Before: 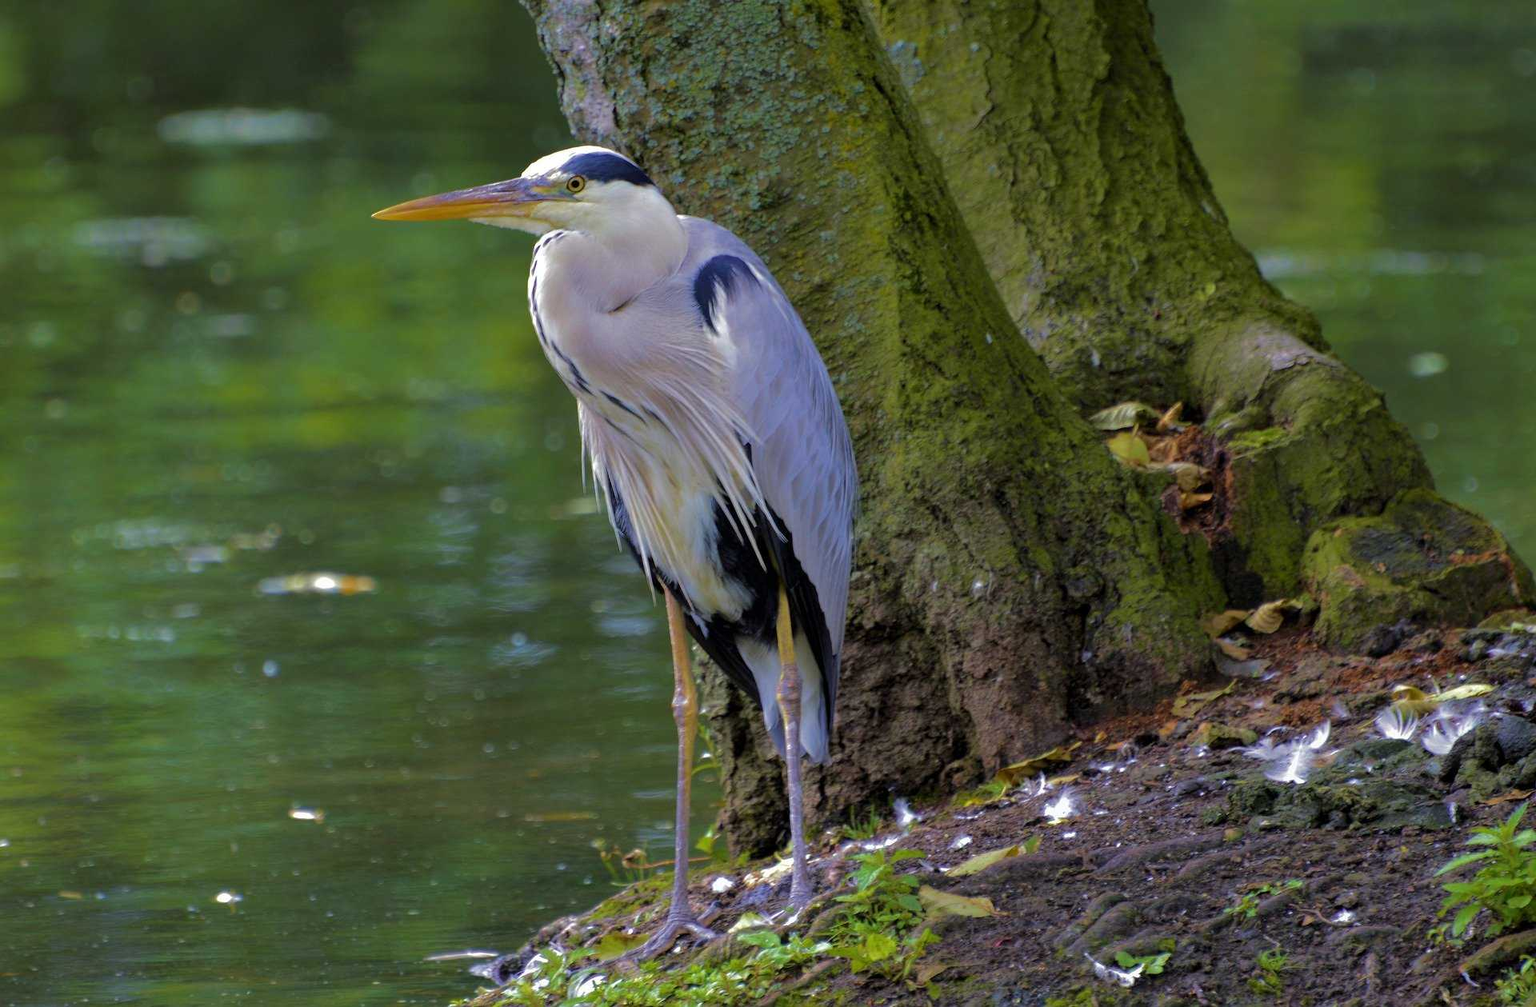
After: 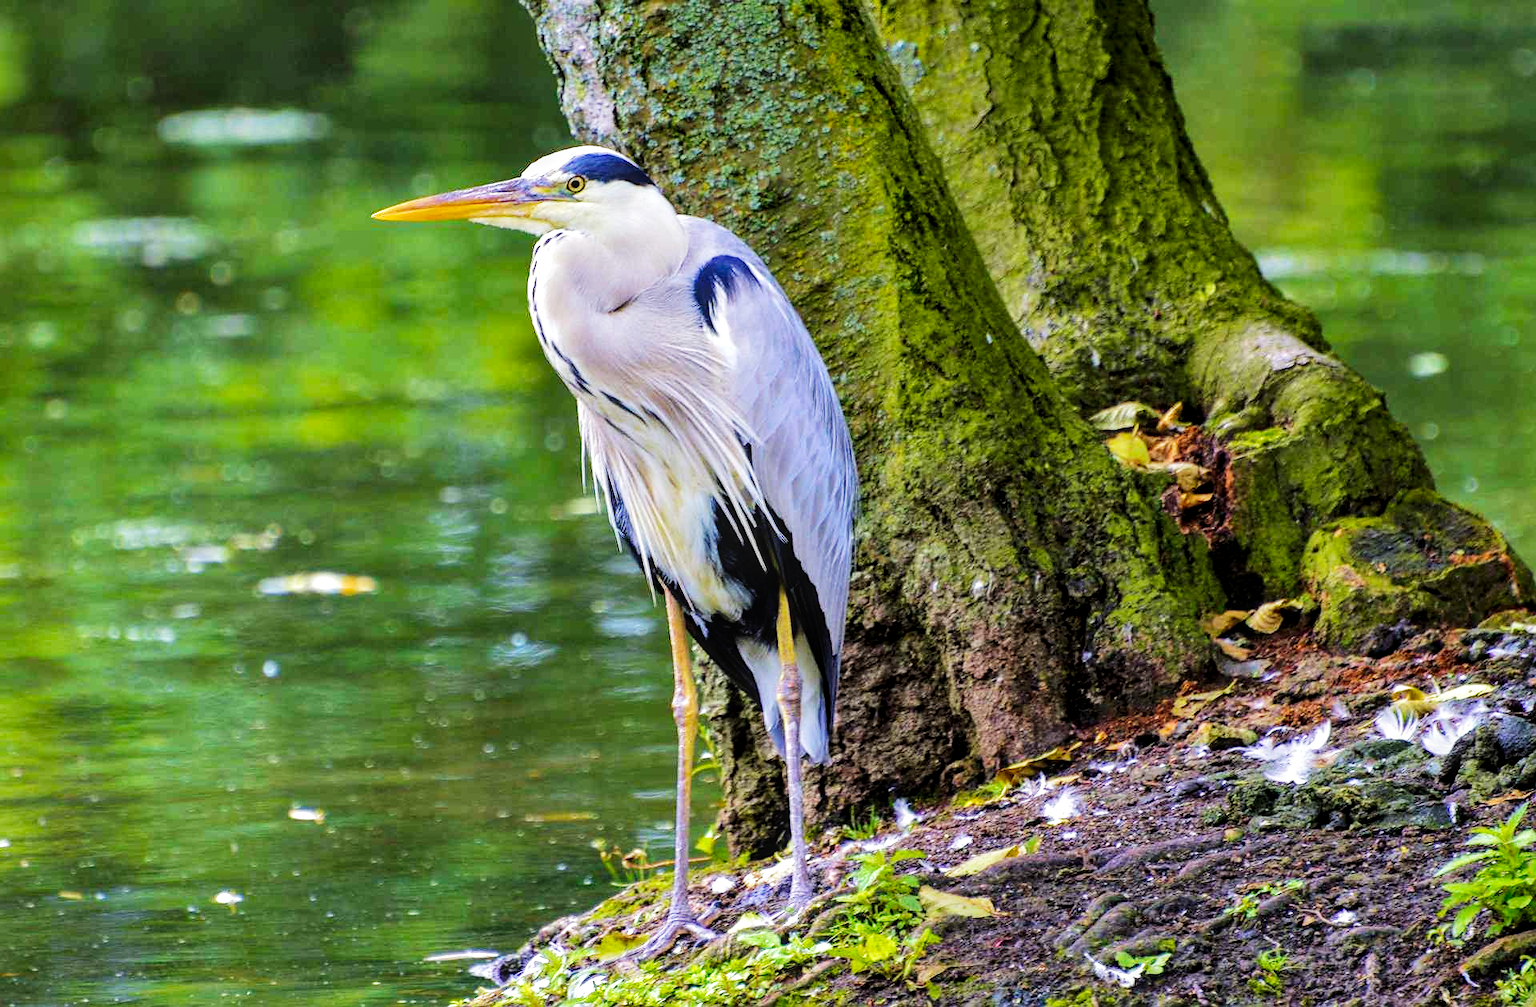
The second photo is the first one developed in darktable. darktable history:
sharpen: radius 1.45, amount 0.395, threshold 1.303
shadows and highlights: soften with gaussian
base curve: curves: ch0 [(0, 0) (0.007, 0.004) (0.027, 0.03) (0.046, 0.07) (0.207, 0.54) (0.442, 0.872) (0.673, 0.972) (1, 1)], preserve colors none
local contrast: on, module defaults
